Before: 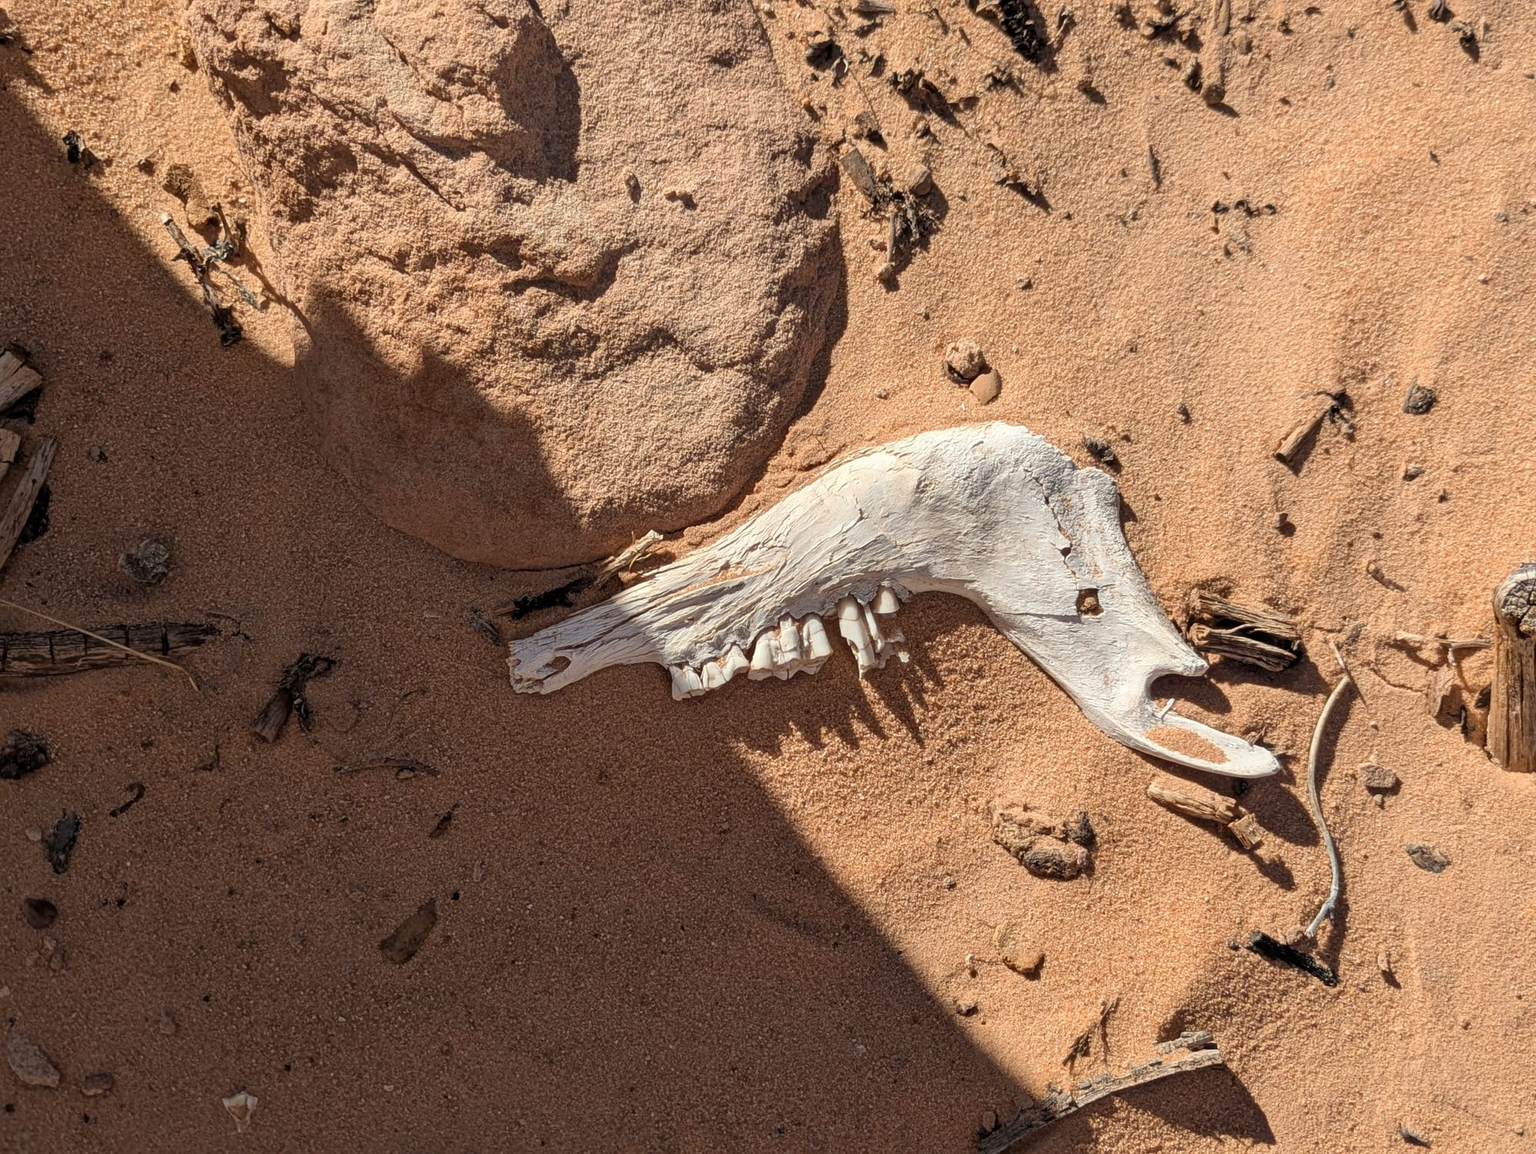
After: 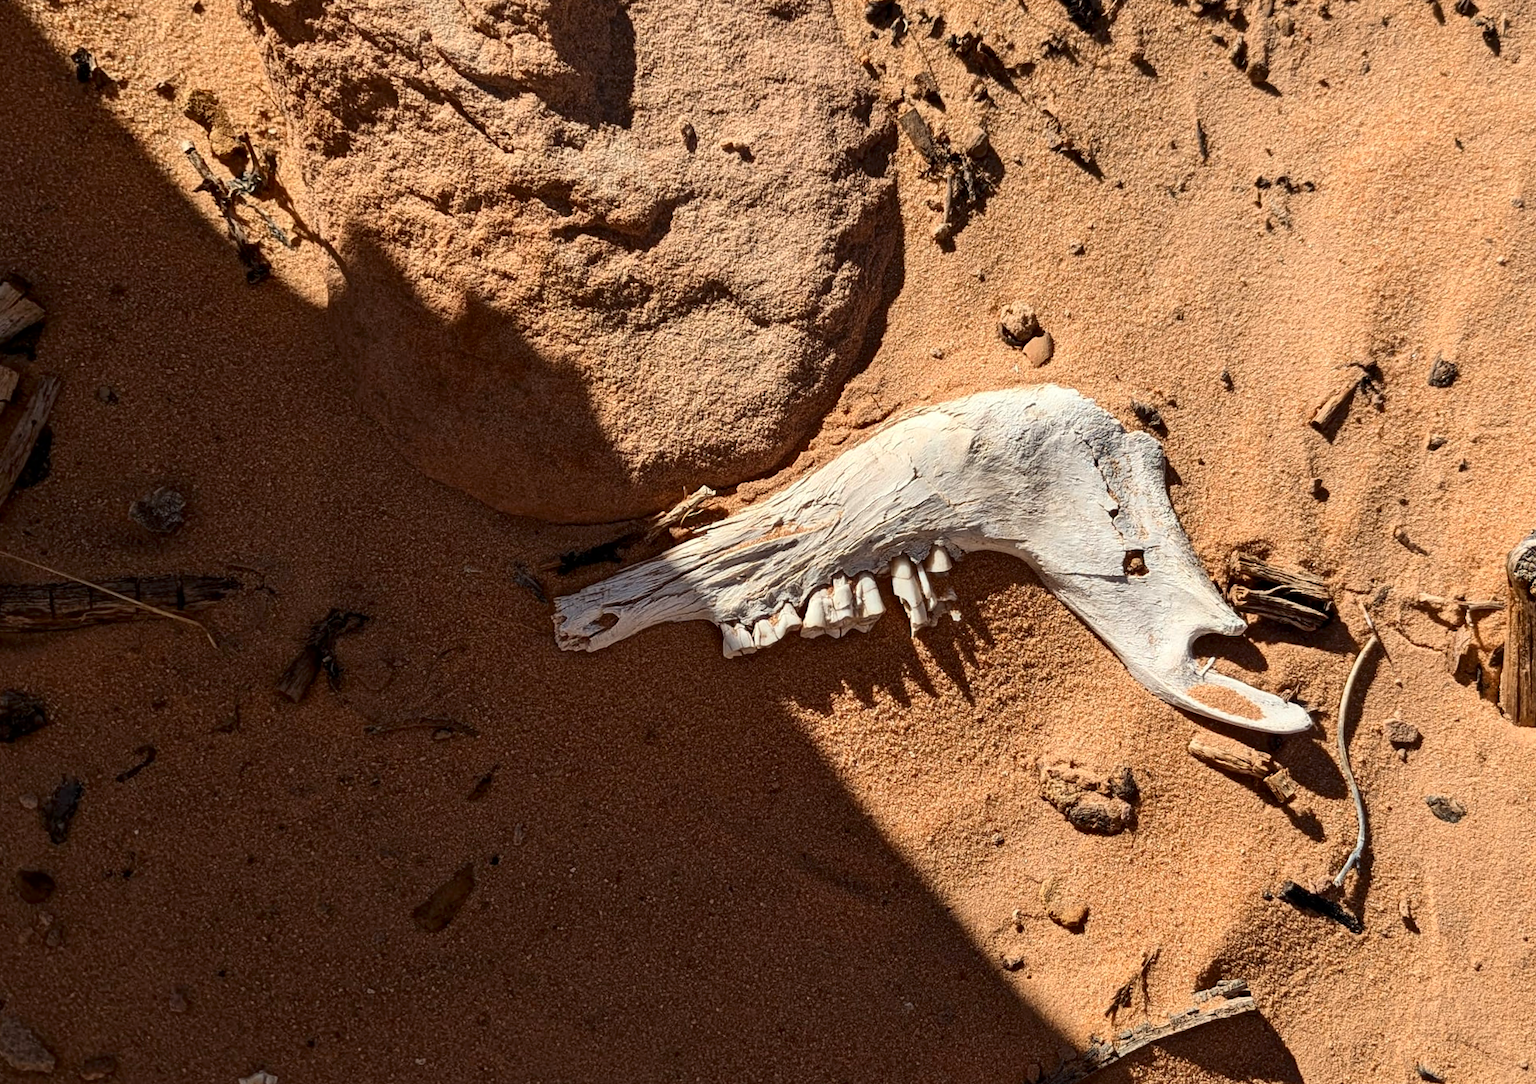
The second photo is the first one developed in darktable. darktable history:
contrast brightness saturation: contrast 0.19, brightness -0.11, saturation 0.21
rotate and perspective: rotation 0.679°, lens shift (horizontal) 0.136, crop left 0.009, crop right 0.991, crop top 0.078, crop bottom 0.95
